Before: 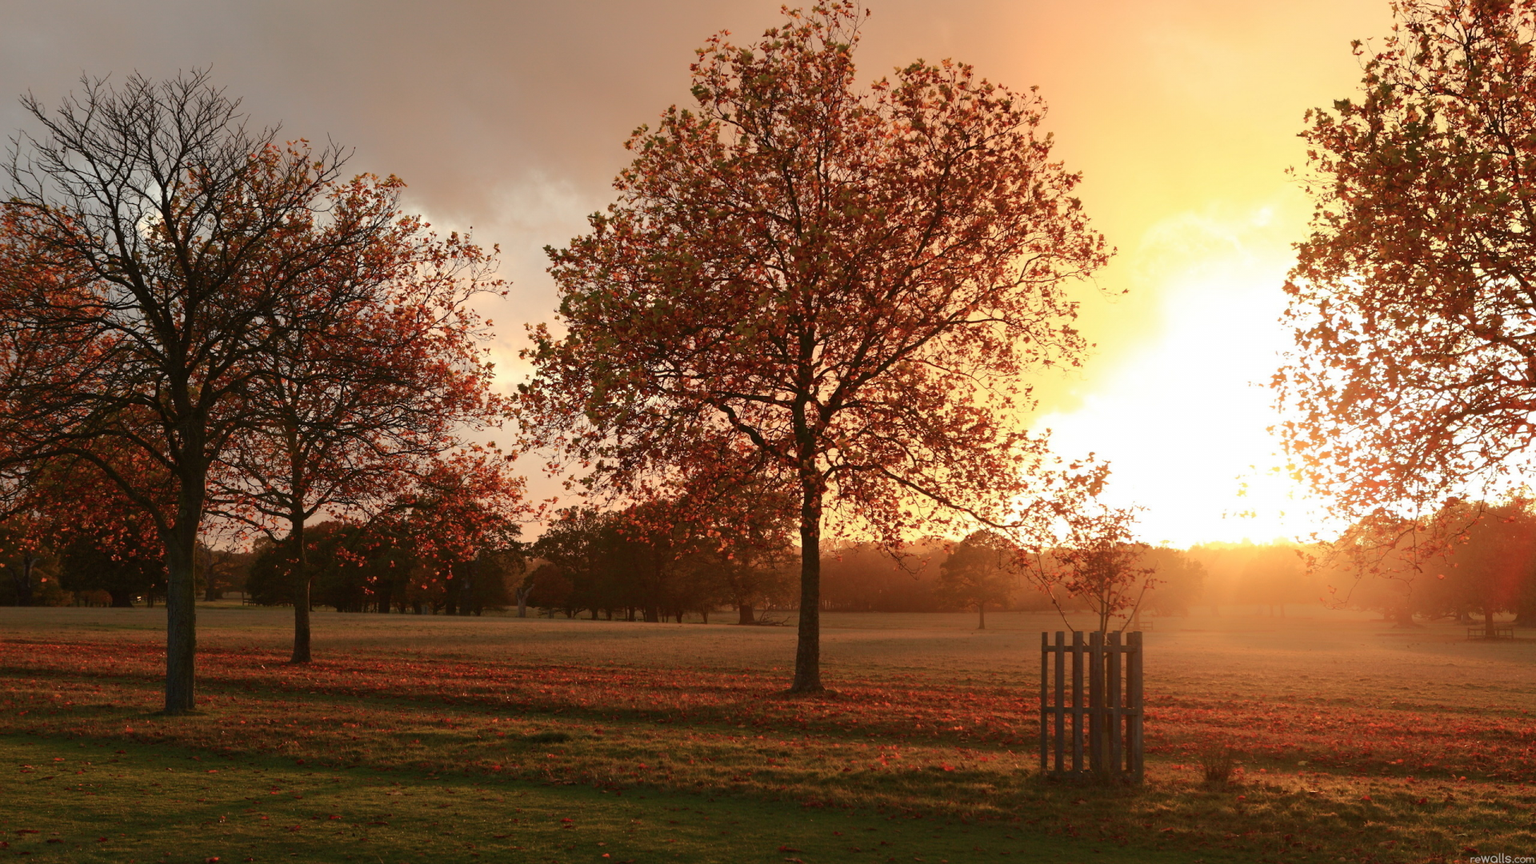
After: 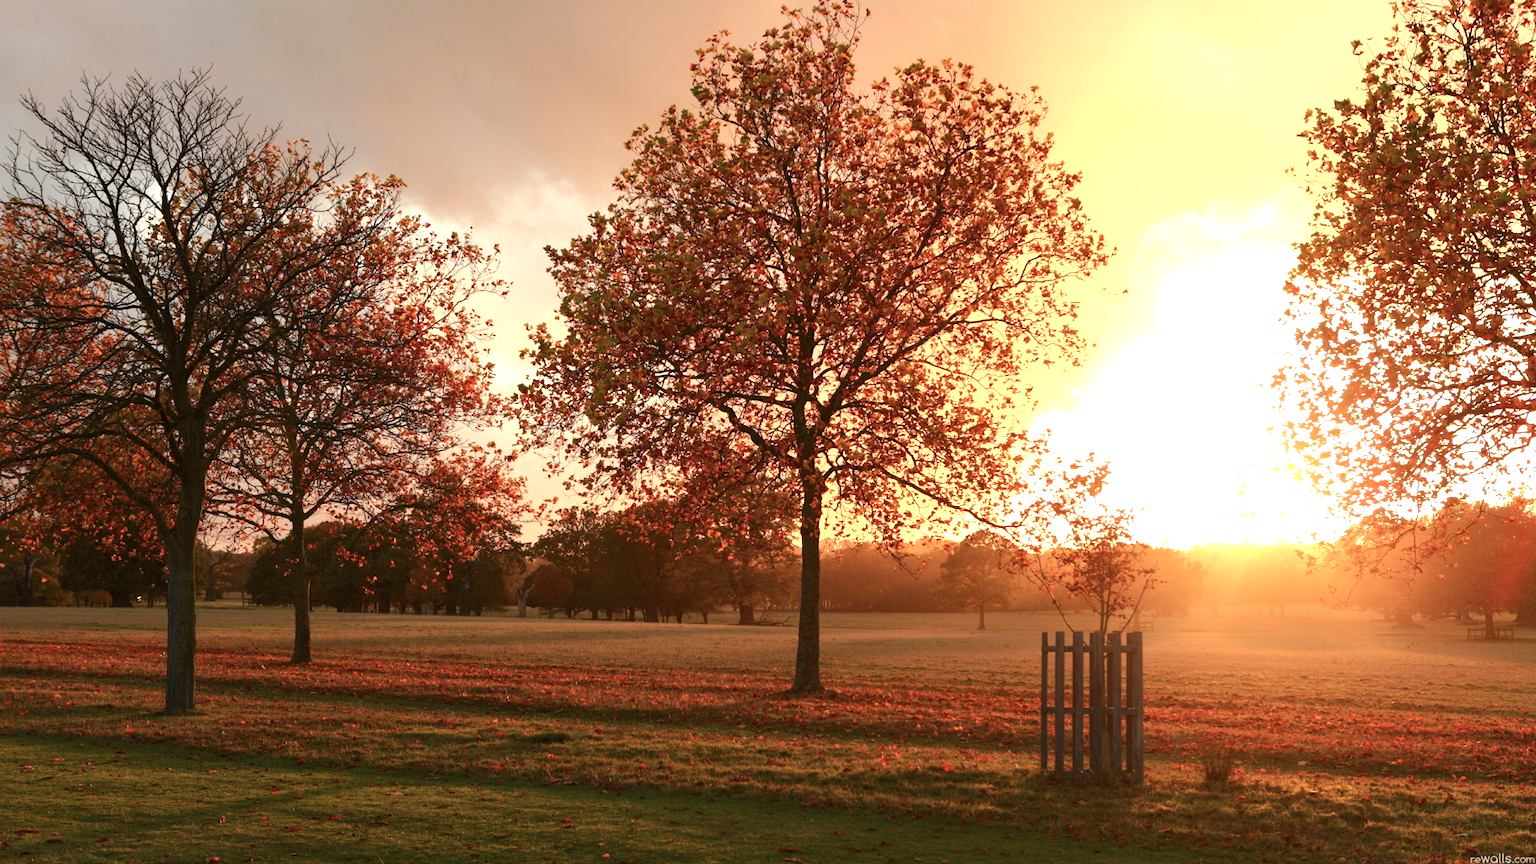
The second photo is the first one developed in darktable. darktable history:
exposure: exposure 0.632 EV, compensate highlight preservation false
local contrast: highlights 102%, shadows 101%, detail 120%, midtone range 0.2
